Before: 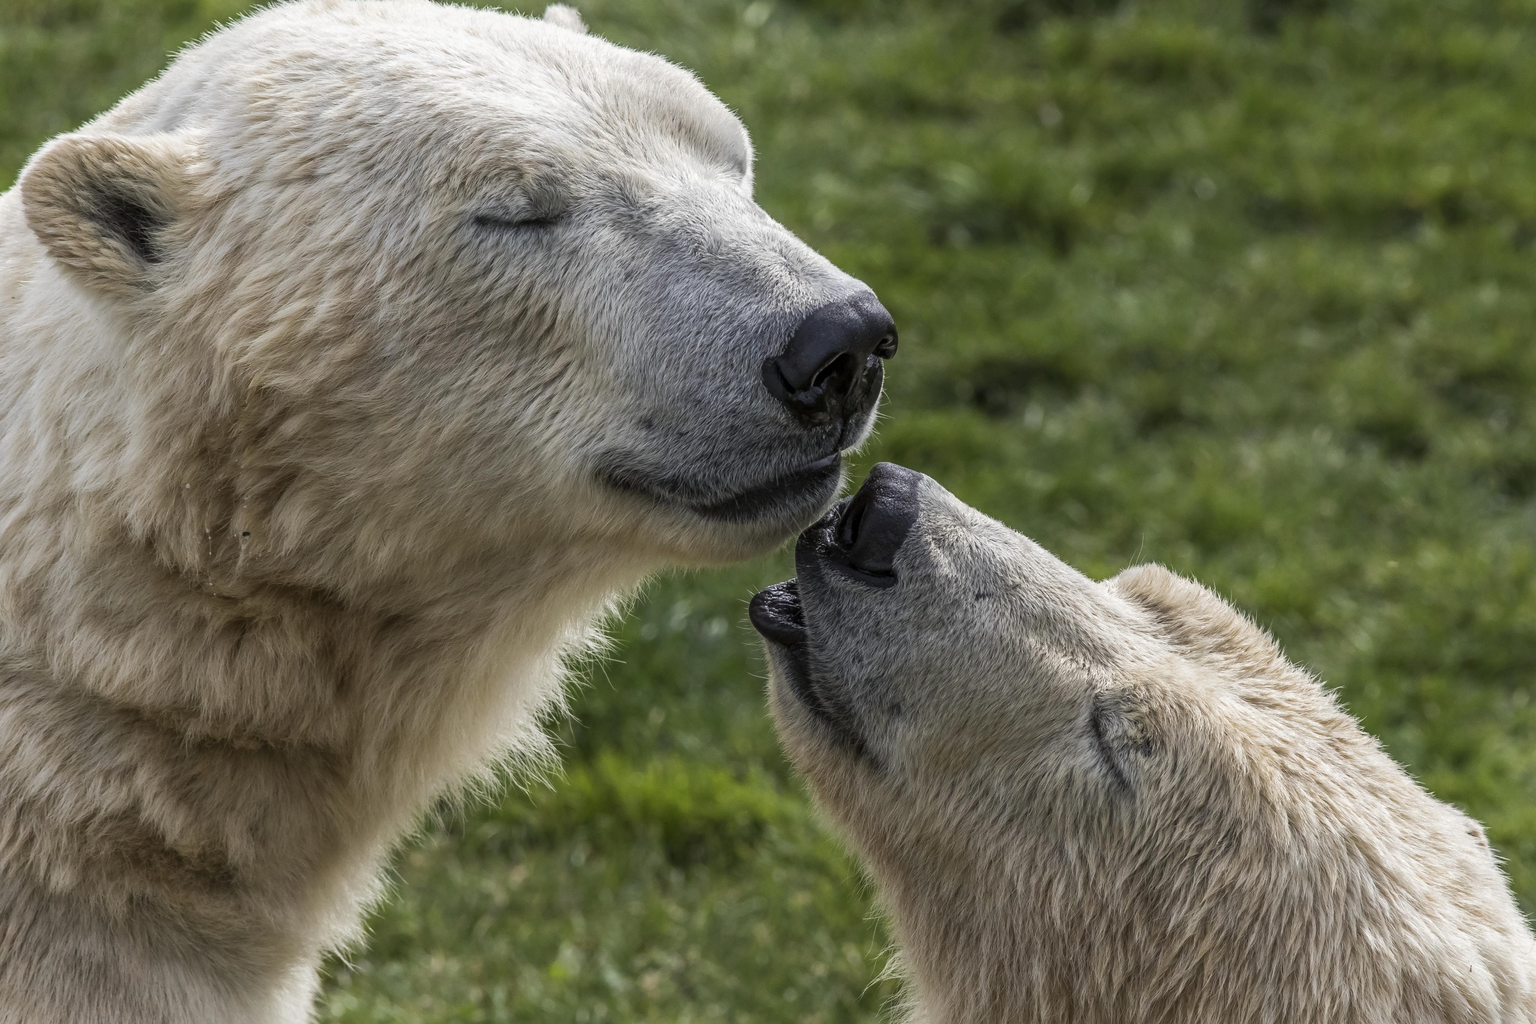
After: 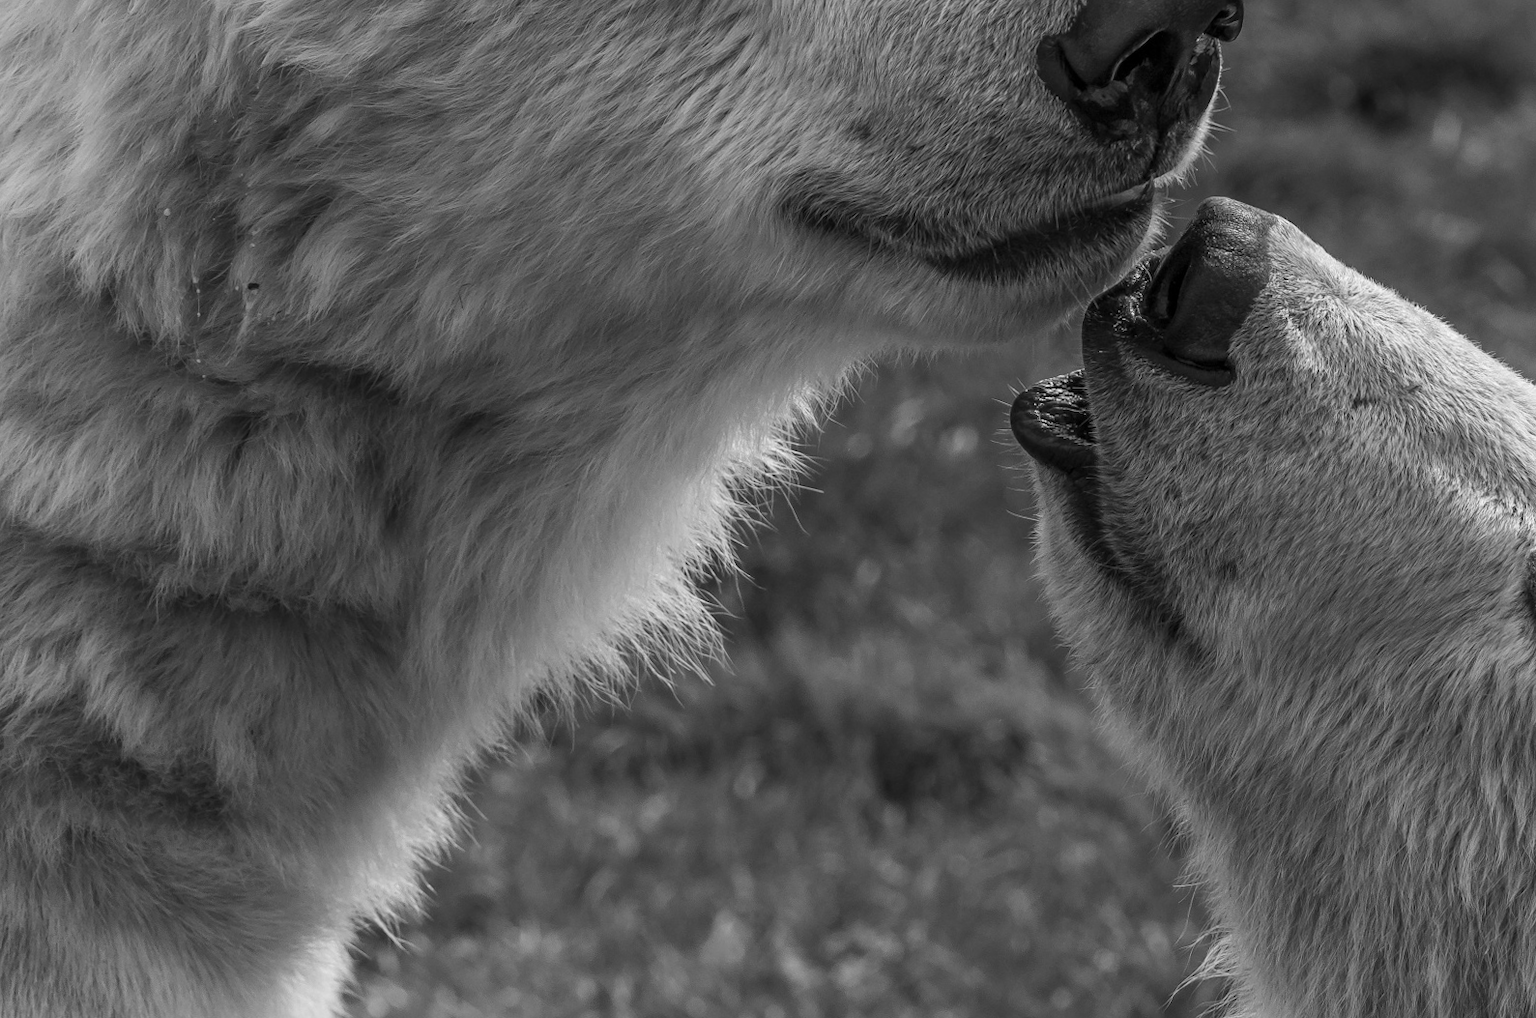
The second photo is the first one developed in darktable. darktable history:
color zones: curves: ch0 [(0, 0.5) (0.143, 0.5) (0.286, 0.5) (0.429, 0.5) (0.62, 0.489) (0.714, 0.445) (0.844, 0.496) (1, 0.5)]; ch1 [(0, 0.5) (0.143, 0.5) (0.286, 0.5) (0.429, 0.5) (0.571, 0.5) (0.714, 0.523) (0.857, 0.5) (1, 0.5)]
crop and rotate: angle -1.14°, left 3.775%, top 32.147%, right 28.053%
color calibration: output gray [0.21, 0.42, 0.37, 0], gray › normalize channels true, illuminant Planckian (black body), x 0.376, y 0.374, temperature 4118.12 K, gamut compression 0.01
